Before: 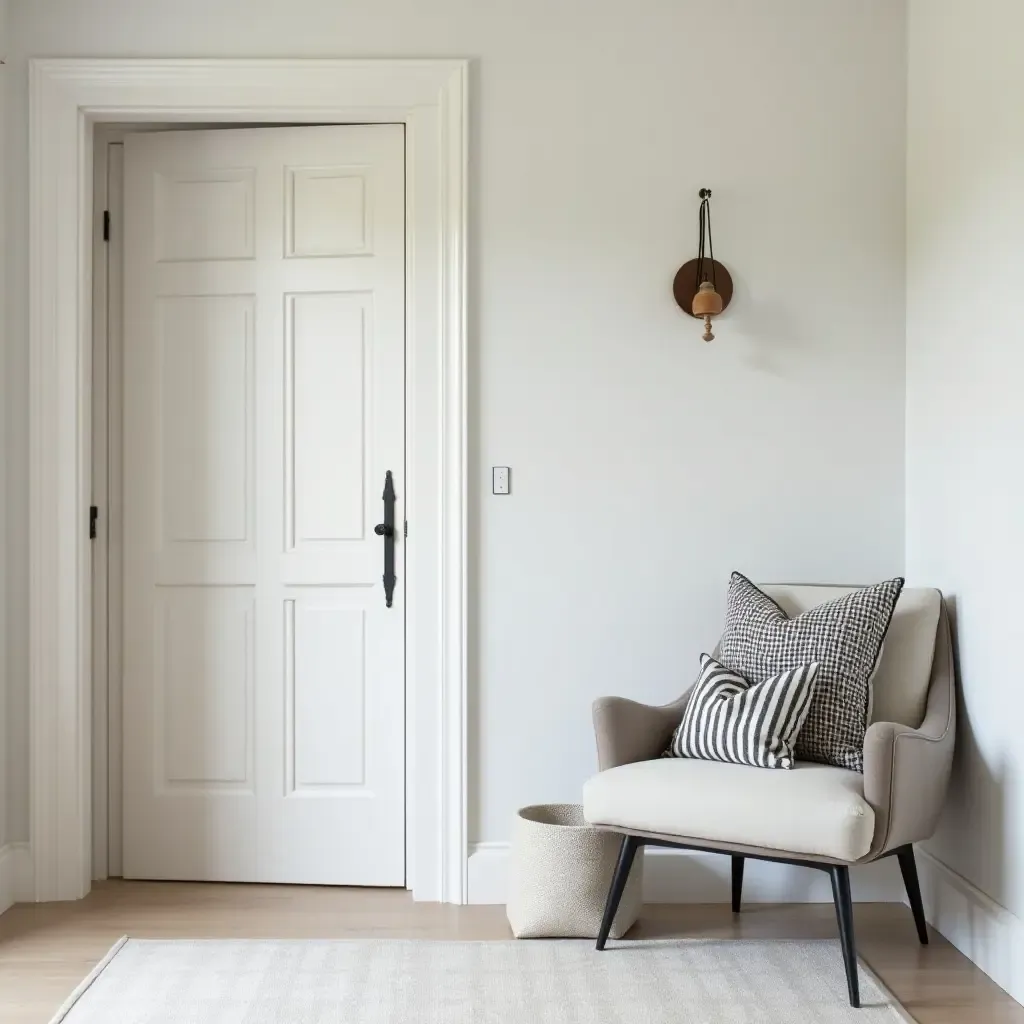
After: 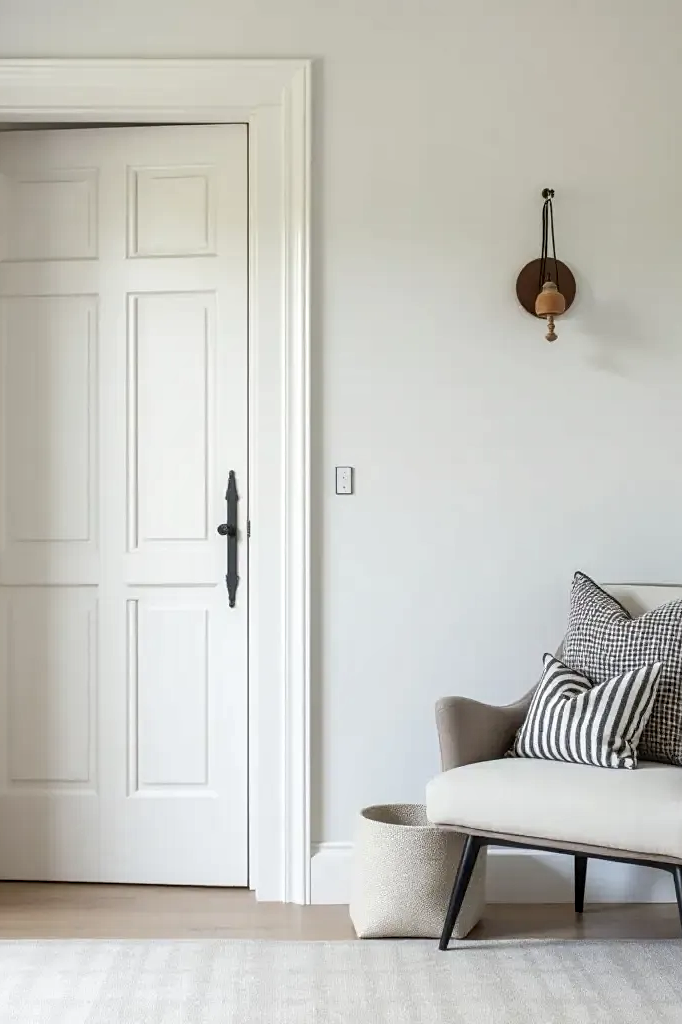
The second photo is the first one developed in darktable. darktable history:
crop: left 15.419%, right 17.914%
sharpen: amount 0.2
local contrast: on, module defaults
